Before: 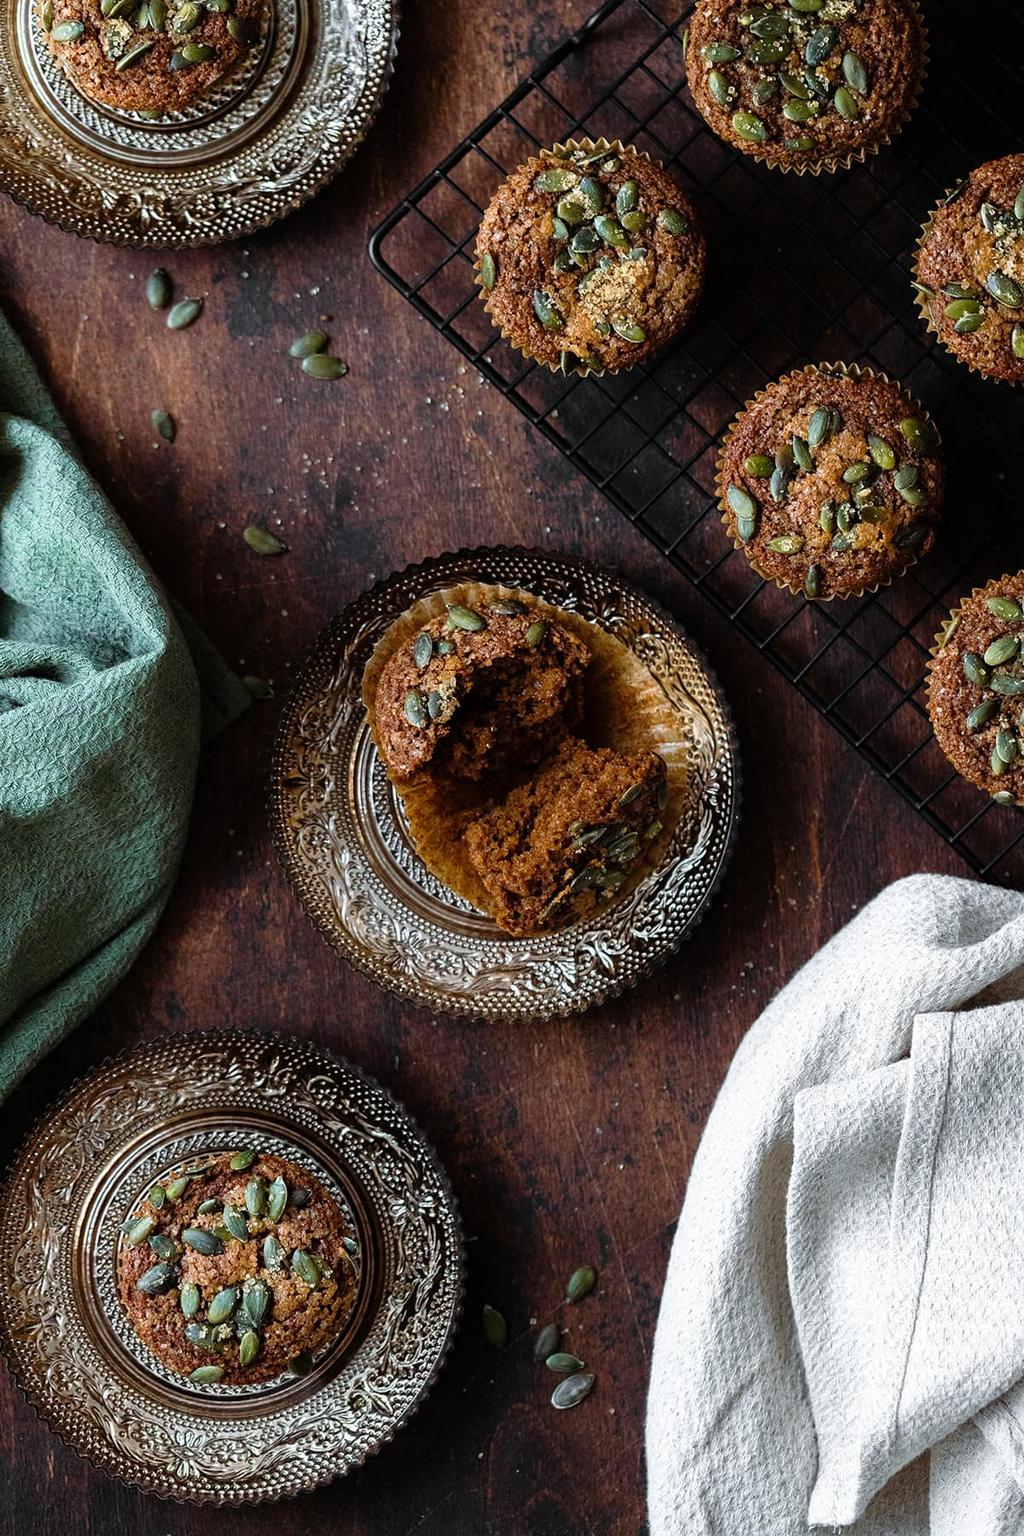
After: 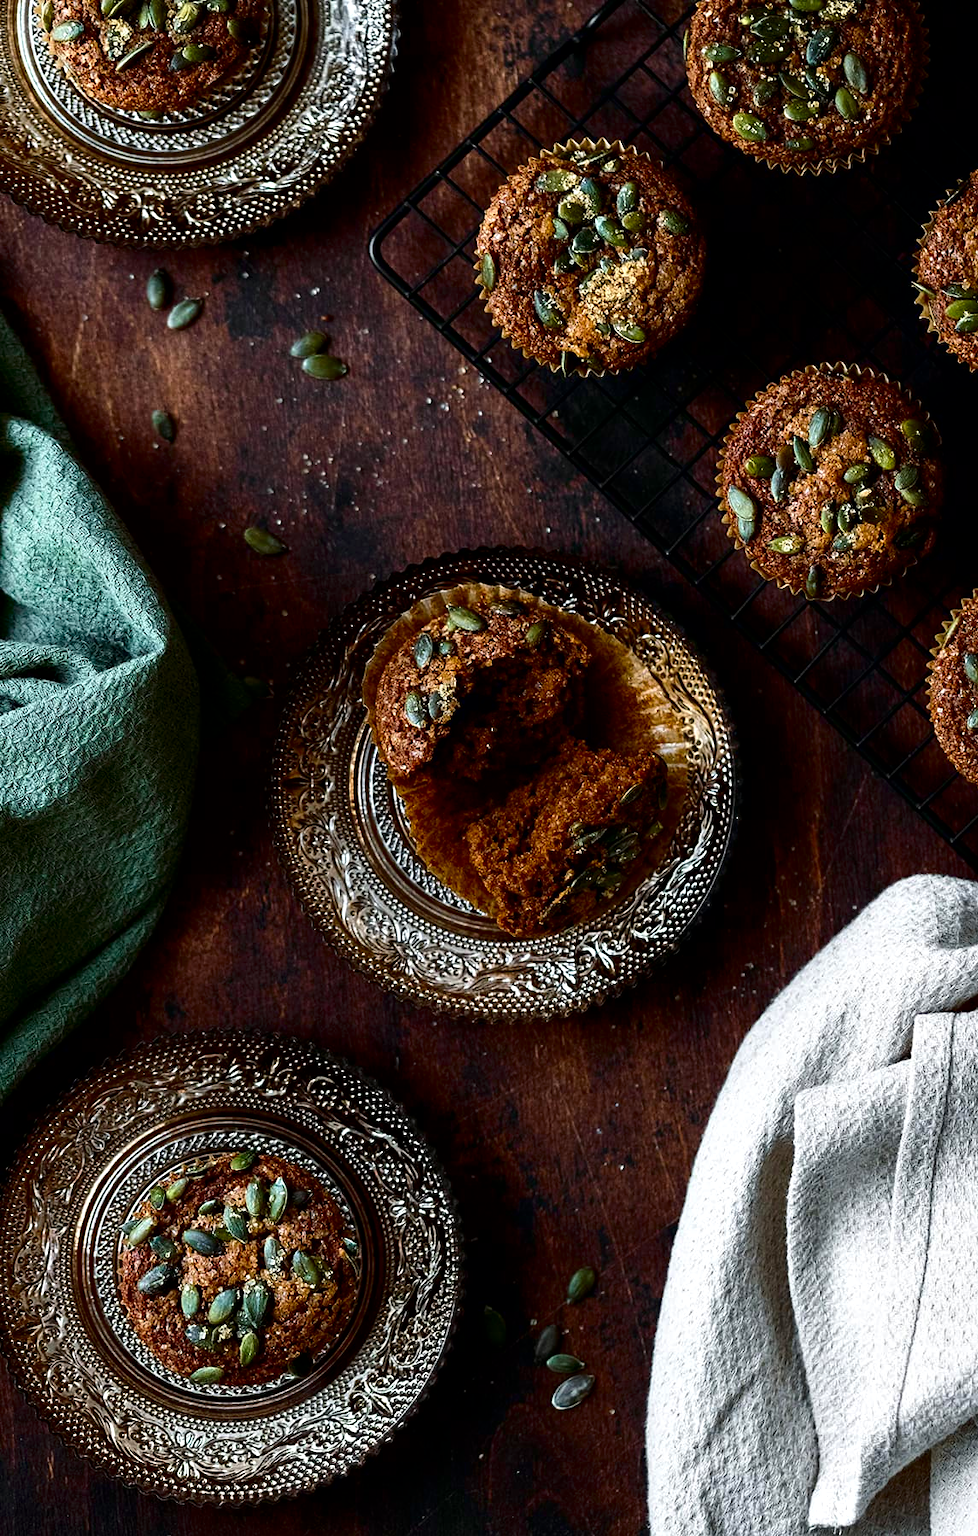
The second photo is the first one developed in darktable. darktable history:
contrast equalizer: octaves 7, y [[0.6 ×6], [0.55 ×6], [0 ×6], [0 ×6], [0 ×6]], mix 0.31
crop: right 4.449%, bottom 0.027%
contrast brightness saturation: contrast 0.134, brightness -0.22, saturation 0.14
